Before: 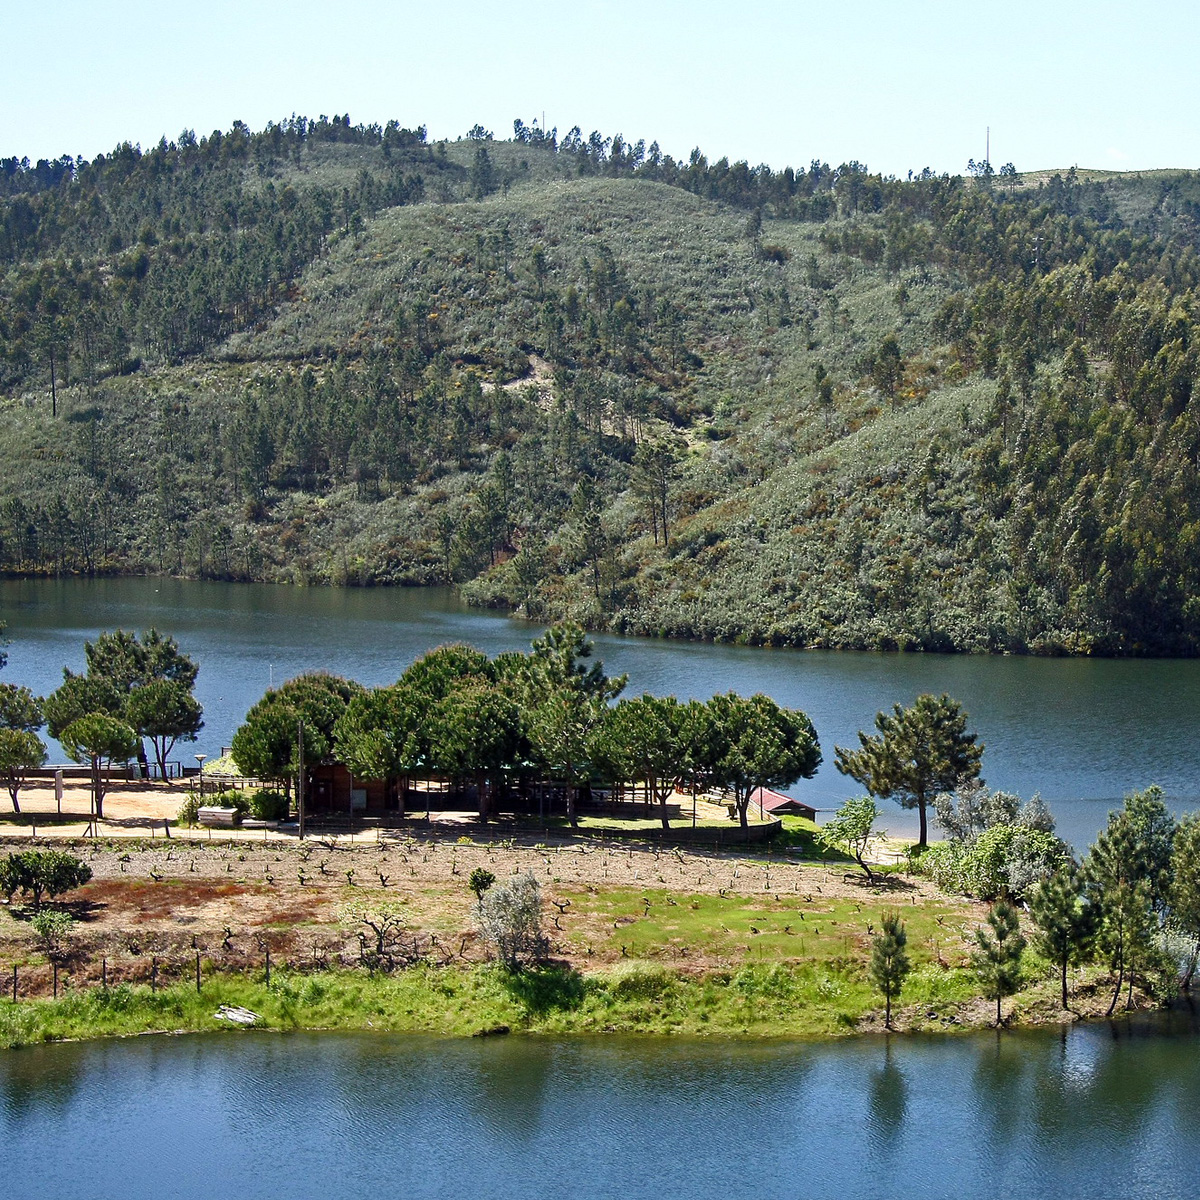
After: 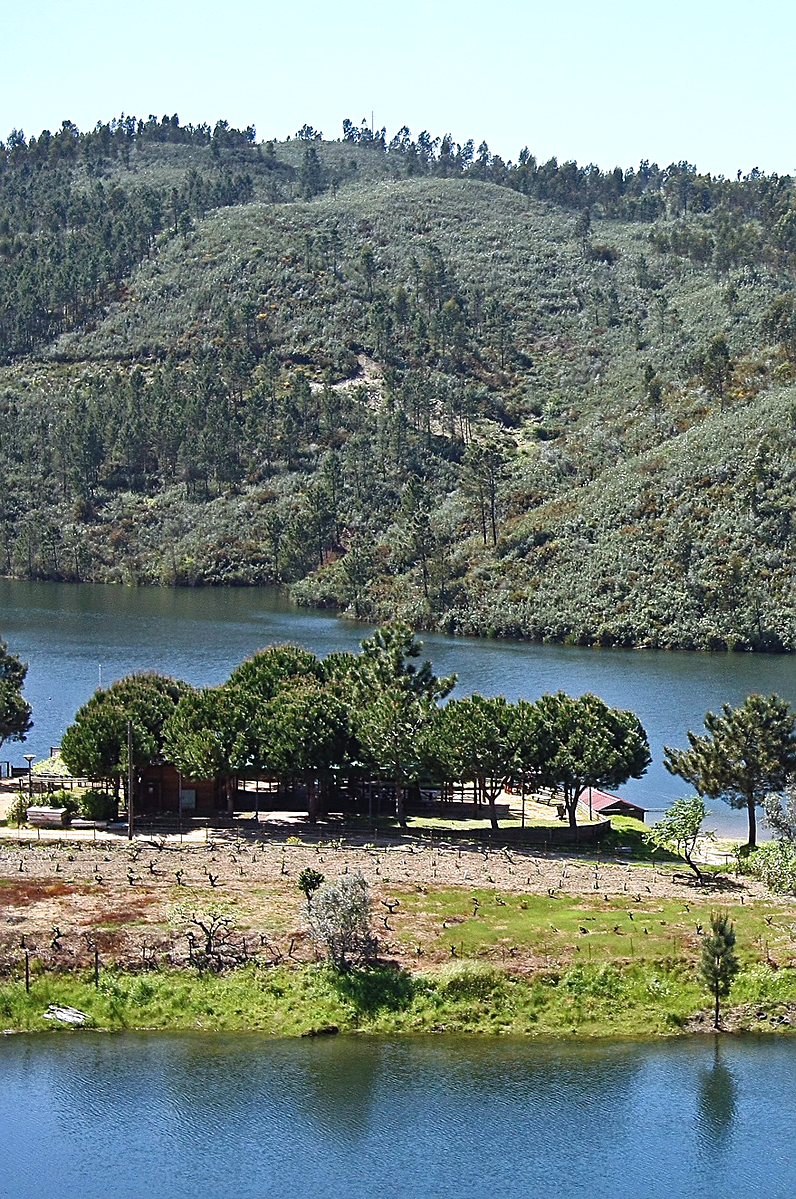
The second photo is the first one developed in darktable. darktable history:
sharpen: on, module defaults
exposure: black level correction -0.004, exposure 0.047 EV, compensate exposure bias true, compensate highlight preservation false
crop and rotate: left 14.324%, right 19.291%
color correction: highlights a* -0.07, highlights b* -5.88, shadows a* -0.127, shadows b* -0.109
